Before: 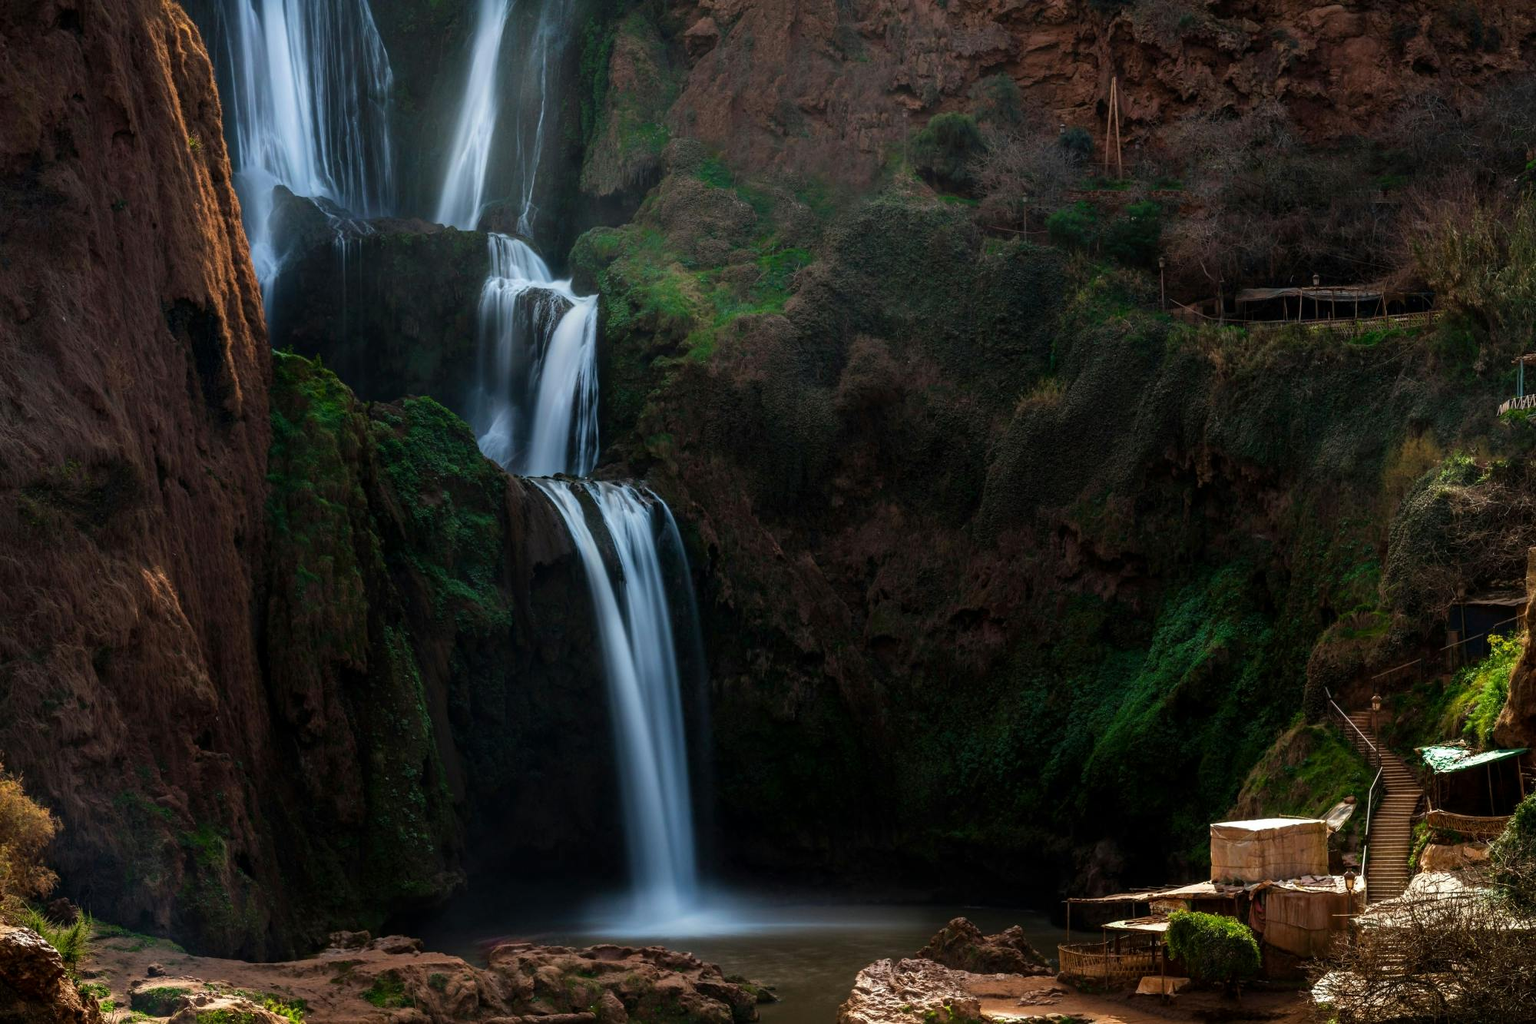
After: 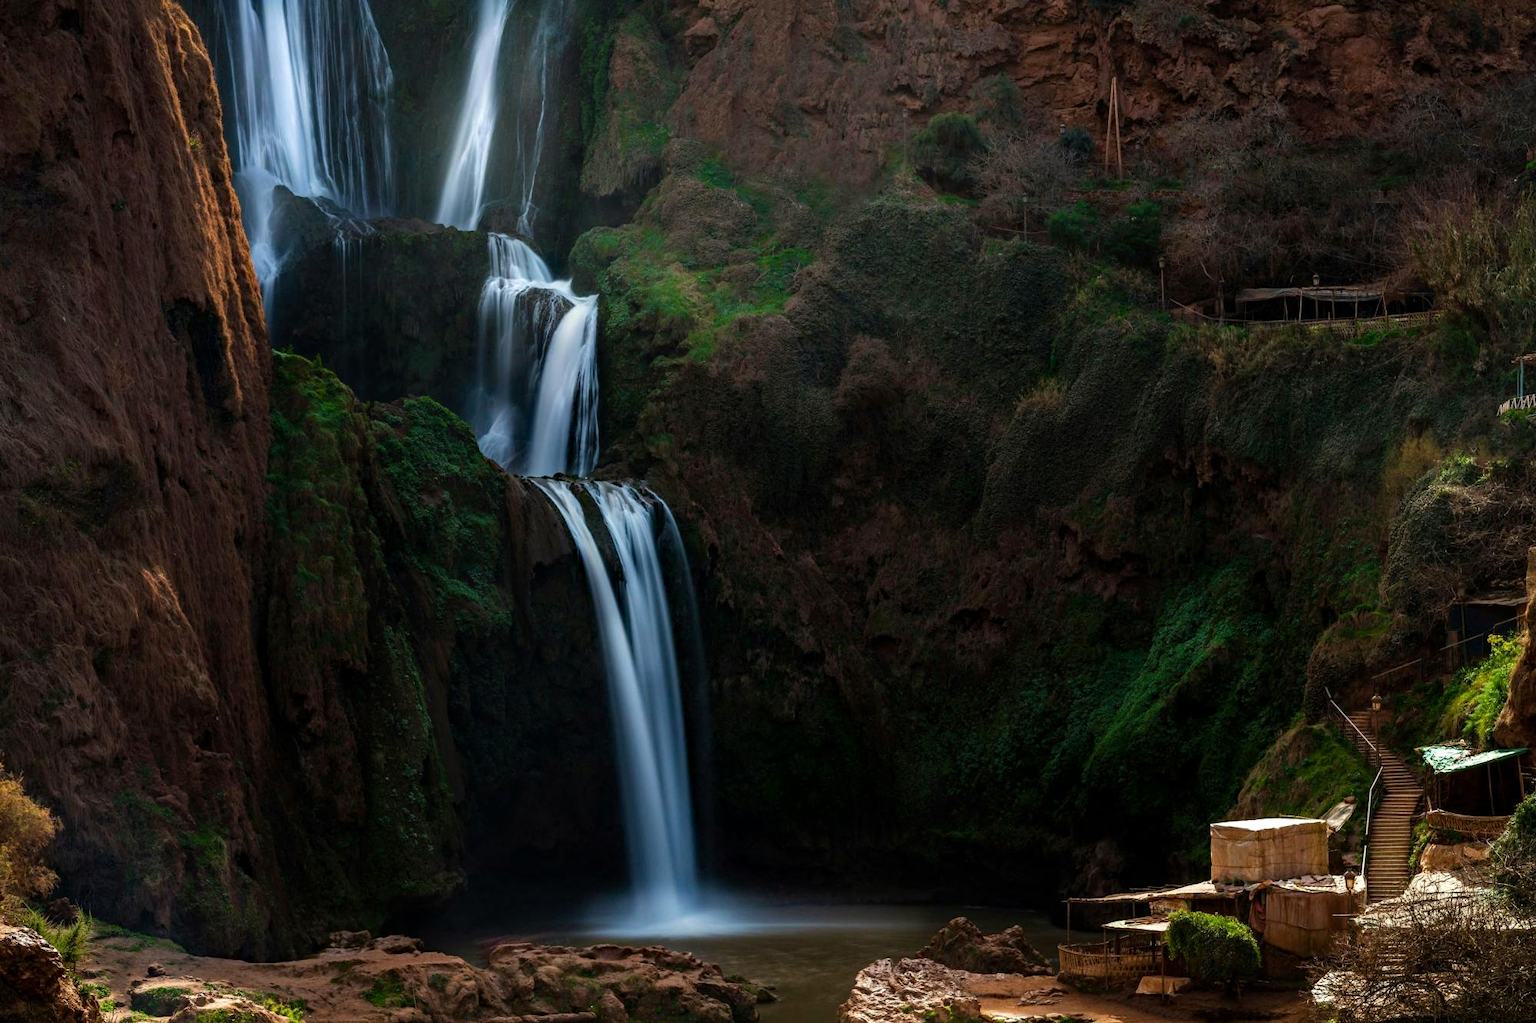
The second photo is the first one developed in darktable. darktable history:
haze removal: strength 0.289, distance 0.25, compatibility mode true, adaptive false
